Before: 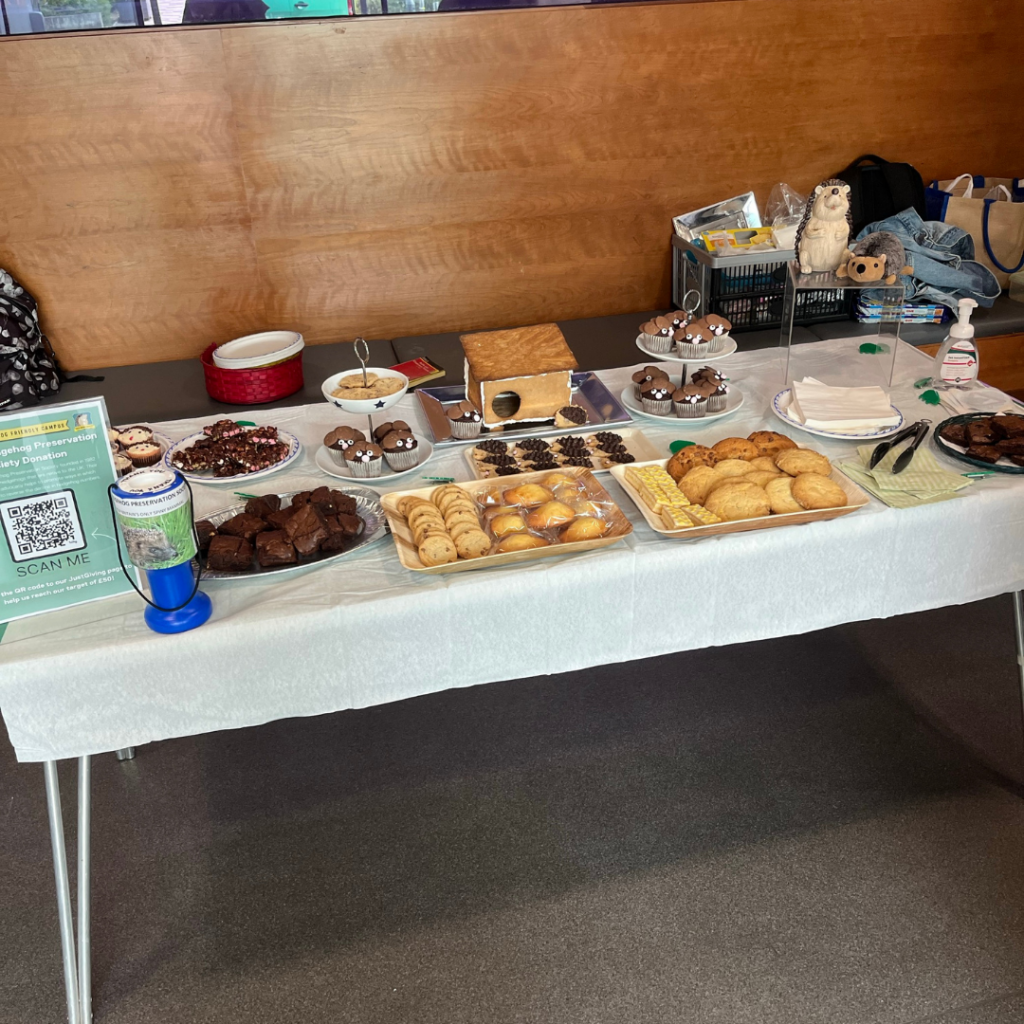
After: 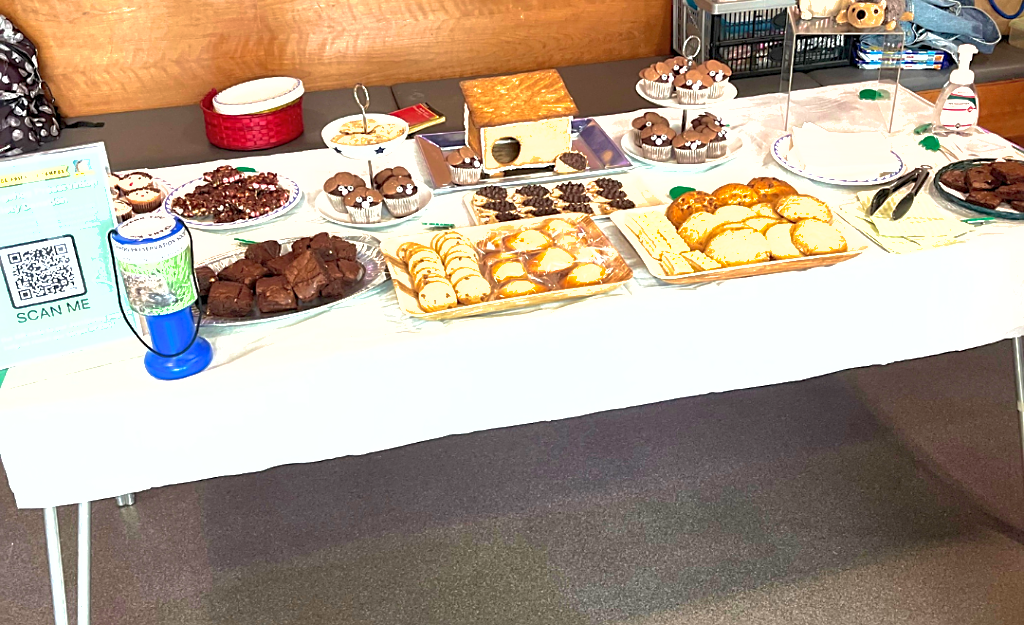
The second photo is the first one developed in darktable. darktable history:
exposure: black level correction 0, exposure 1.403 EV, compensate exposure bias true, compensate highlight preservation false
crop and rotate: top 24.872%, bottom 14.017%
velvia: on, module defaults
sharpen: on, module defaults
shadows and highlights: on, module defaults
